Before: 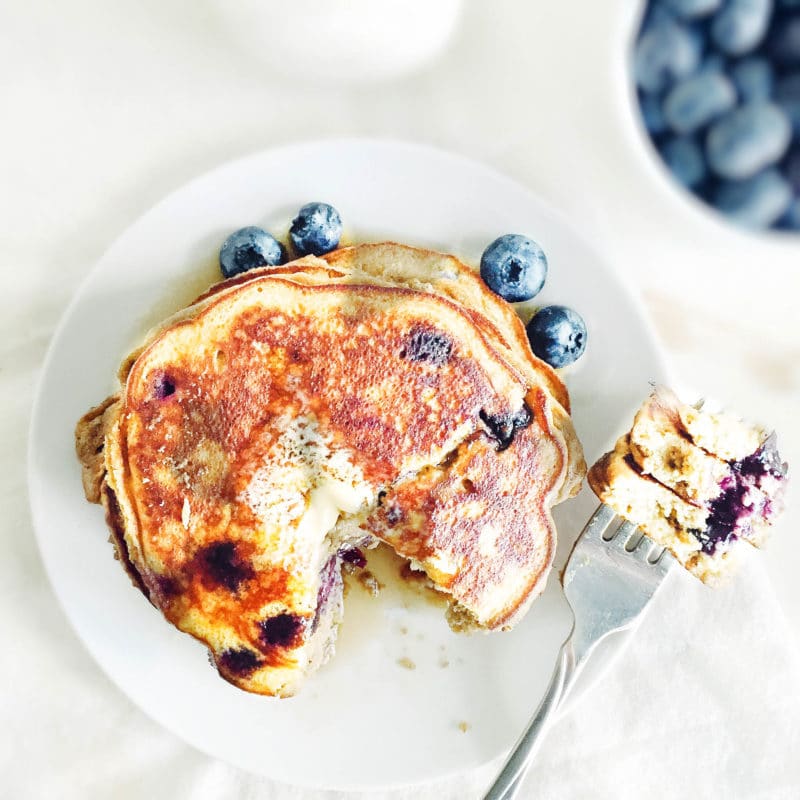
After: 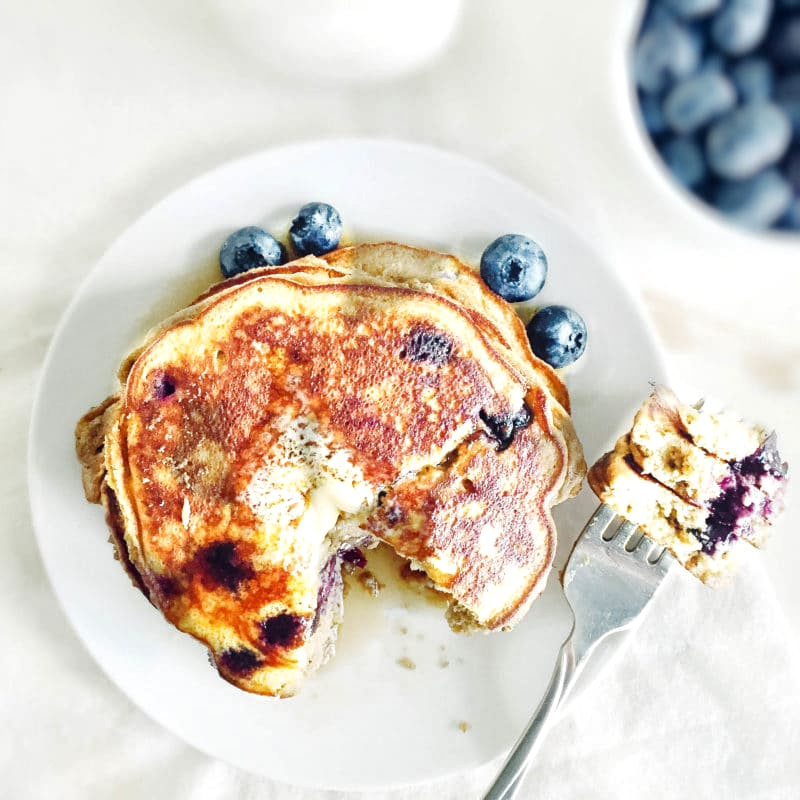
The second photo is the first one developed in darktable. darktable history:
local contrast: mode bilateral grid, contrast 20, coarseness 51, detail 144%, midtone range 0.2
